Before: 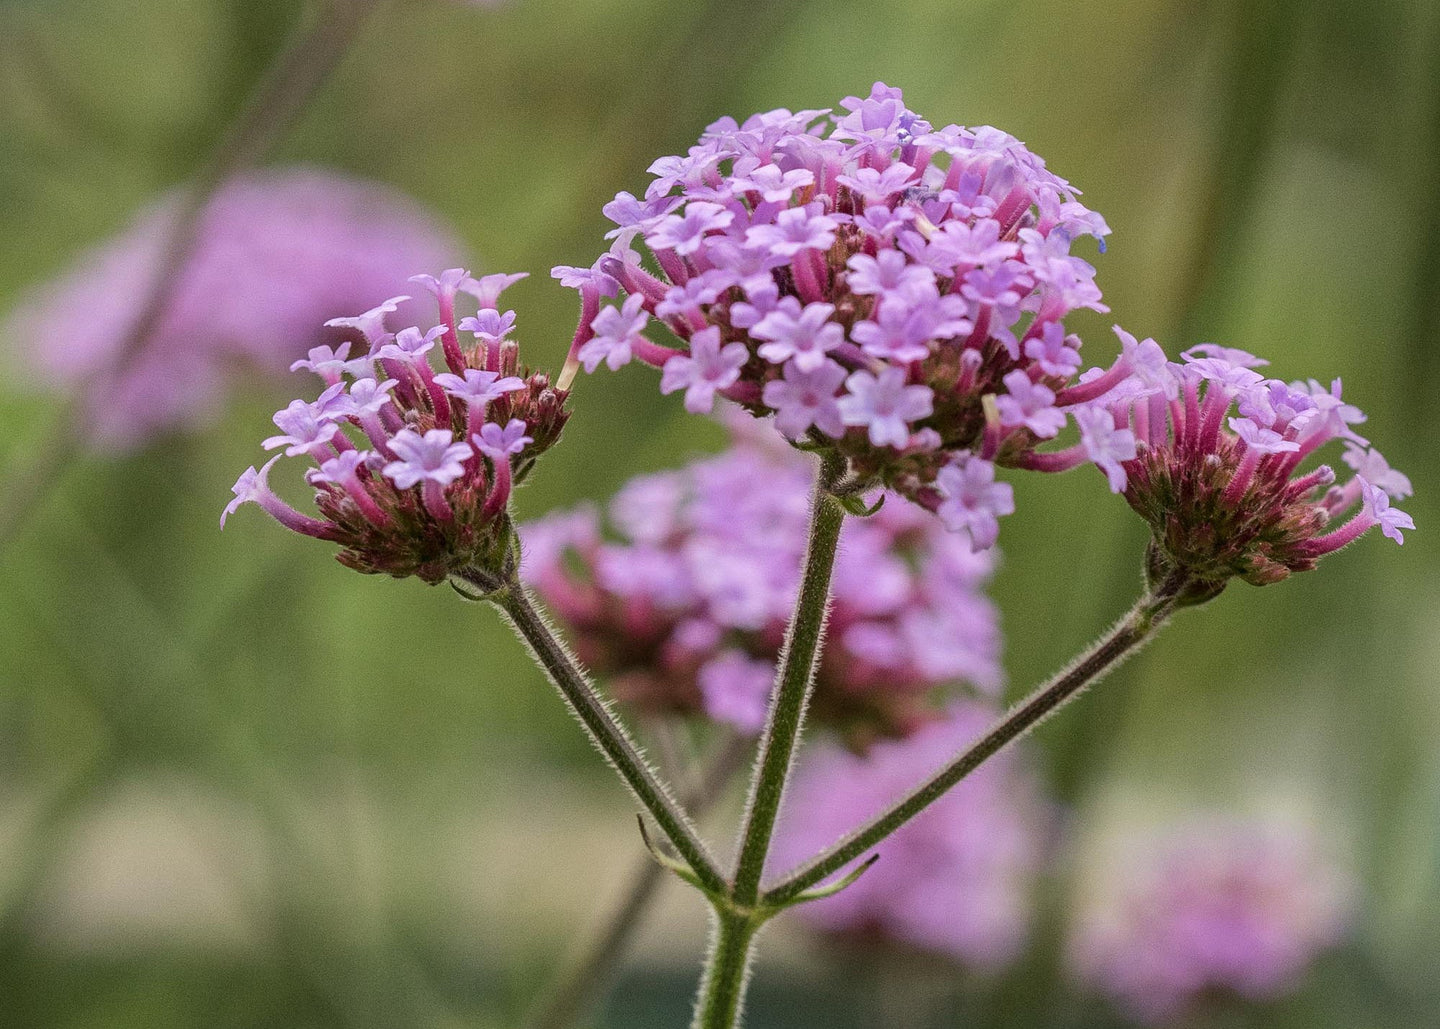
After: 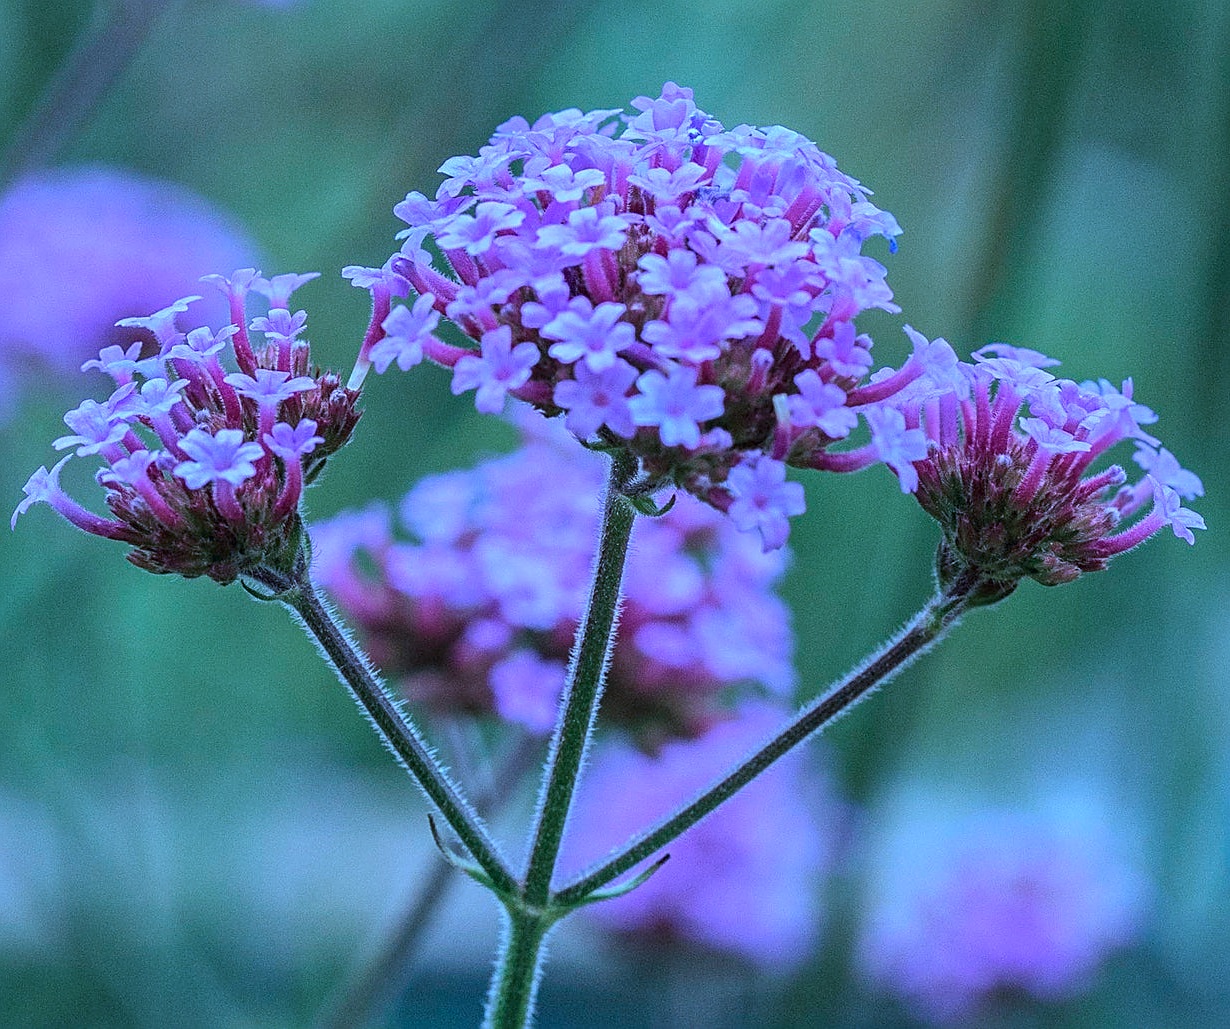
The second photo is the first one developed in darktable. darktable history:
crop and rotate: left 14.574%
color calibration: illuminant as shot in camera, x 0.462, y 0.42, temperature 2677.44 K
sharpen: on, module defaults
tone equalizer: edges refinement/feathering 500, mask exposure compensation -1.57 EV, preserve details no
shadows and highlights: low approximation 0.01, soften with gaussian
